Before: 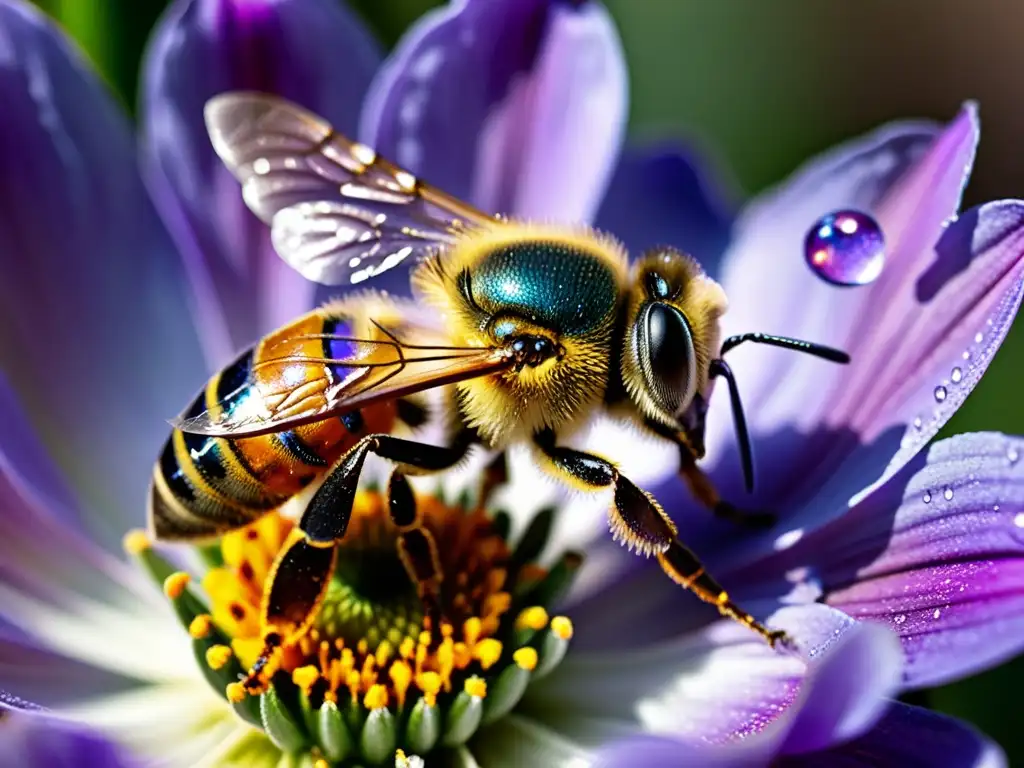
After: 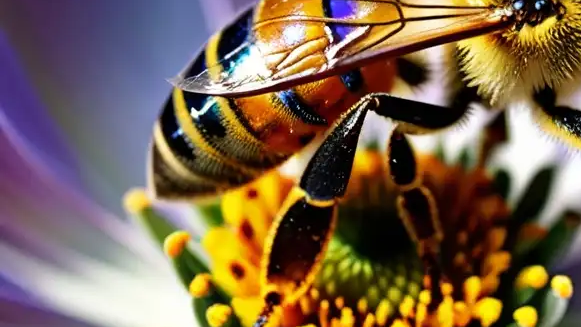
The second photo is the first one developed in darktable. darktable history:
crop: top 44.456%, right 43.228%, bottom 12.879%
